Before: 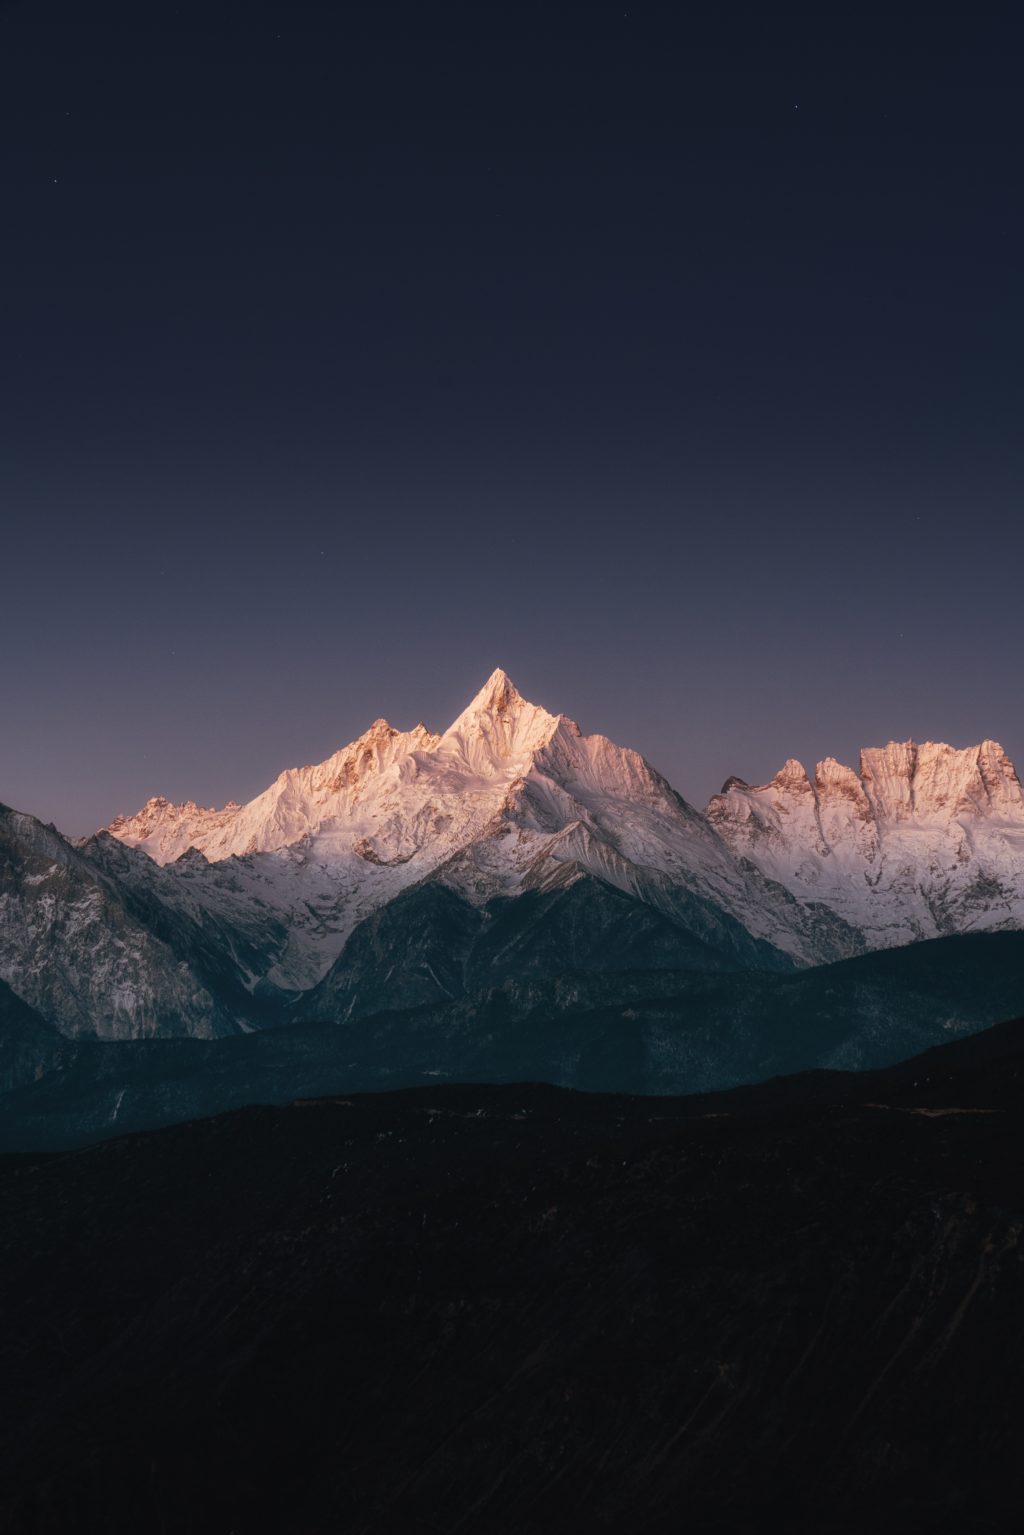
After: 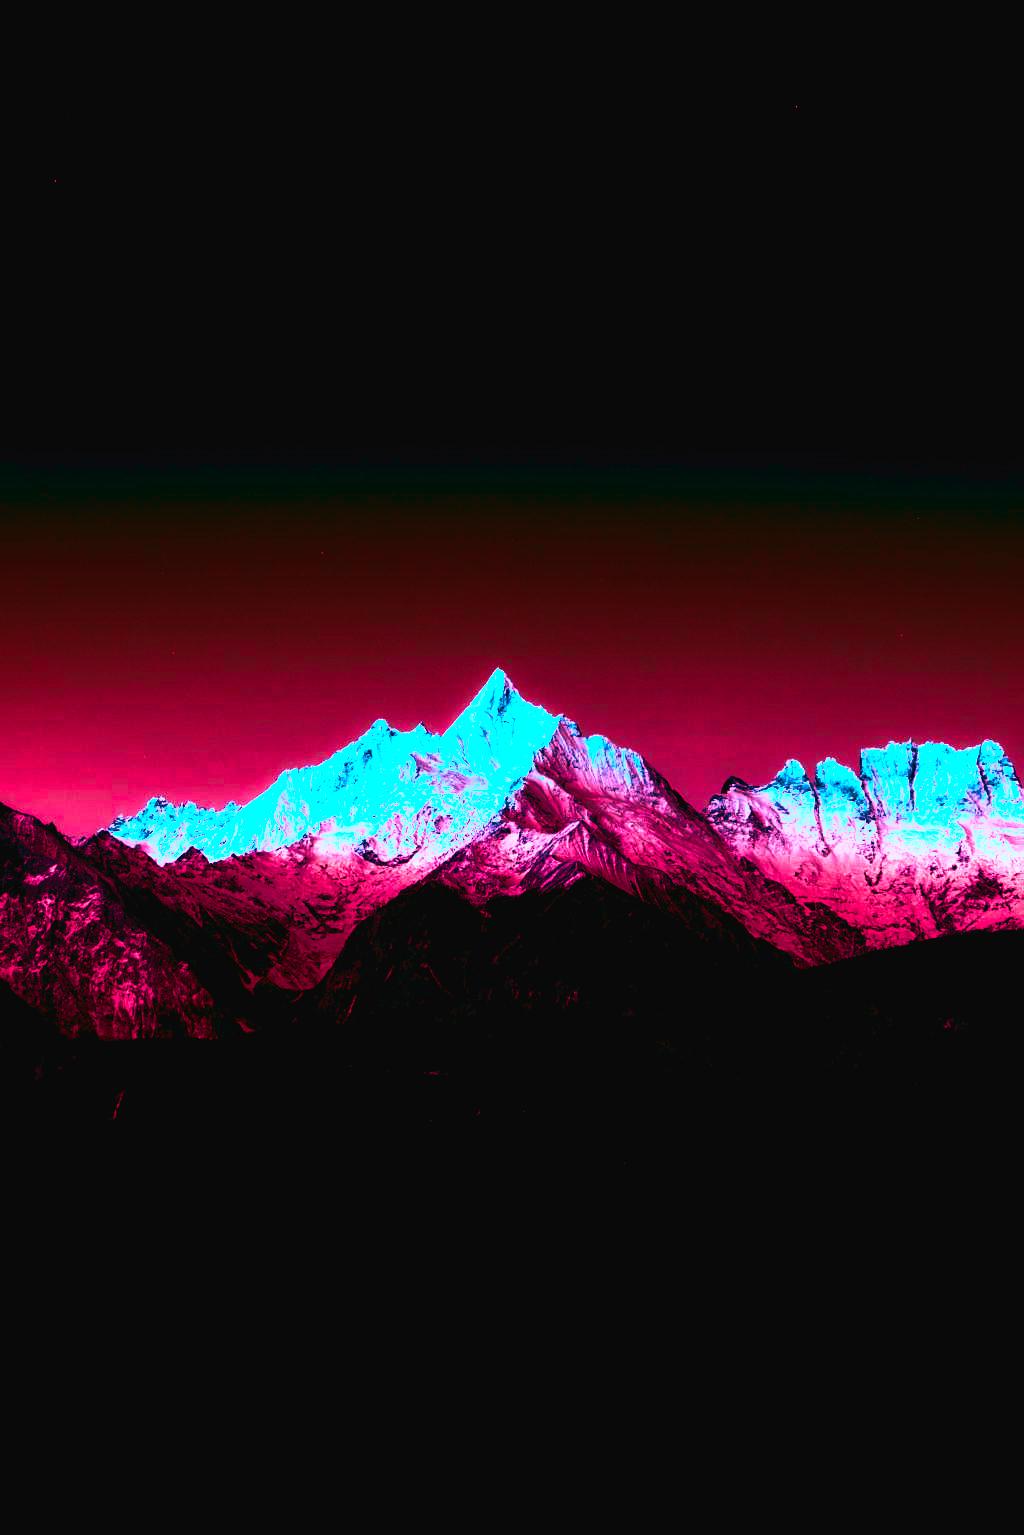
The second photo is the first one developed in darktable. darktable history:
haze removal: compatibility mode true, adaptive false
tone curve: curves: ch0 [(0, 0.026) (0.146, 0.158) (0.272, 0.34) (0.434, 0.625) (0.676, 0.871) (0.994, 0.955)], color space Lab, linked channels, preserve colors none
color balance rgb: shadows lift › luminance -18.76%, shadows lift › chroma 35.44%, power › luminance -3.76%, power › hue 142.17°, highlights gain › chroma 7.5%, highlights gain › hue 184.75°, global offset › luminance -0.52%, global offset › chroma 0.91%, global offset › hue 173.36°, shadows fall-off 300%, white fulcrum 2 EV, highlights fall-off 300%, linear chroma grading › shadows 17.19%, linear chroma grading › highlights 61.12%, linear chroma grading › global chroma 50%, hue shift -150.52°, perceptual brilliance grading › global brilliance 12%, mask middle-gray fulcrum 100%, contrast gray fulcrum 38.43%, contrast 35.15%, saturation formula JzAzBz (2021)
exposure: black level correction 0.011, exposure 1.088 EV, compensate exposure bias true, compensate highlight preservation false
